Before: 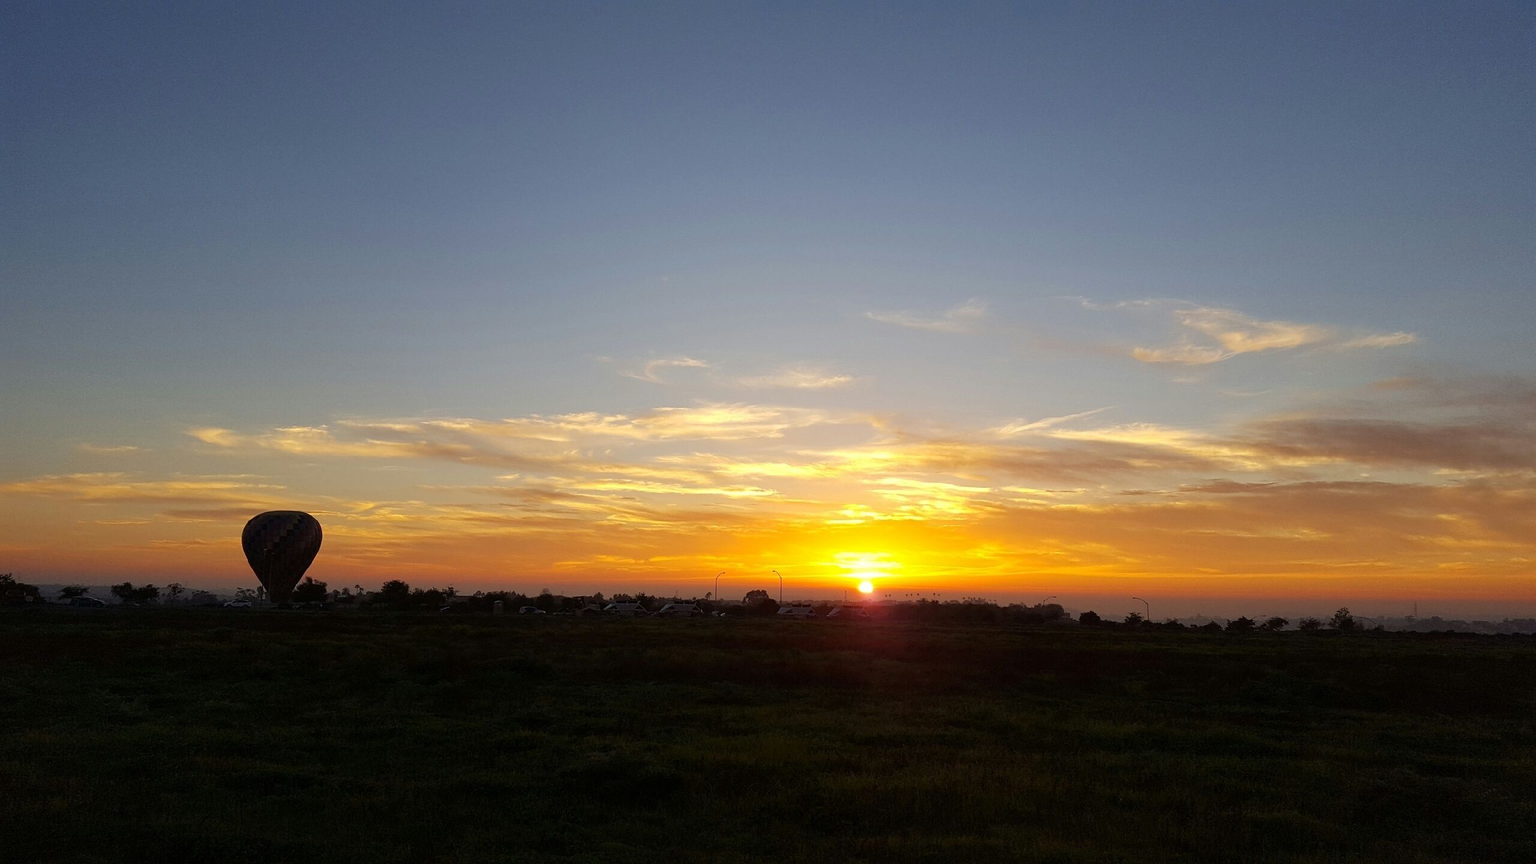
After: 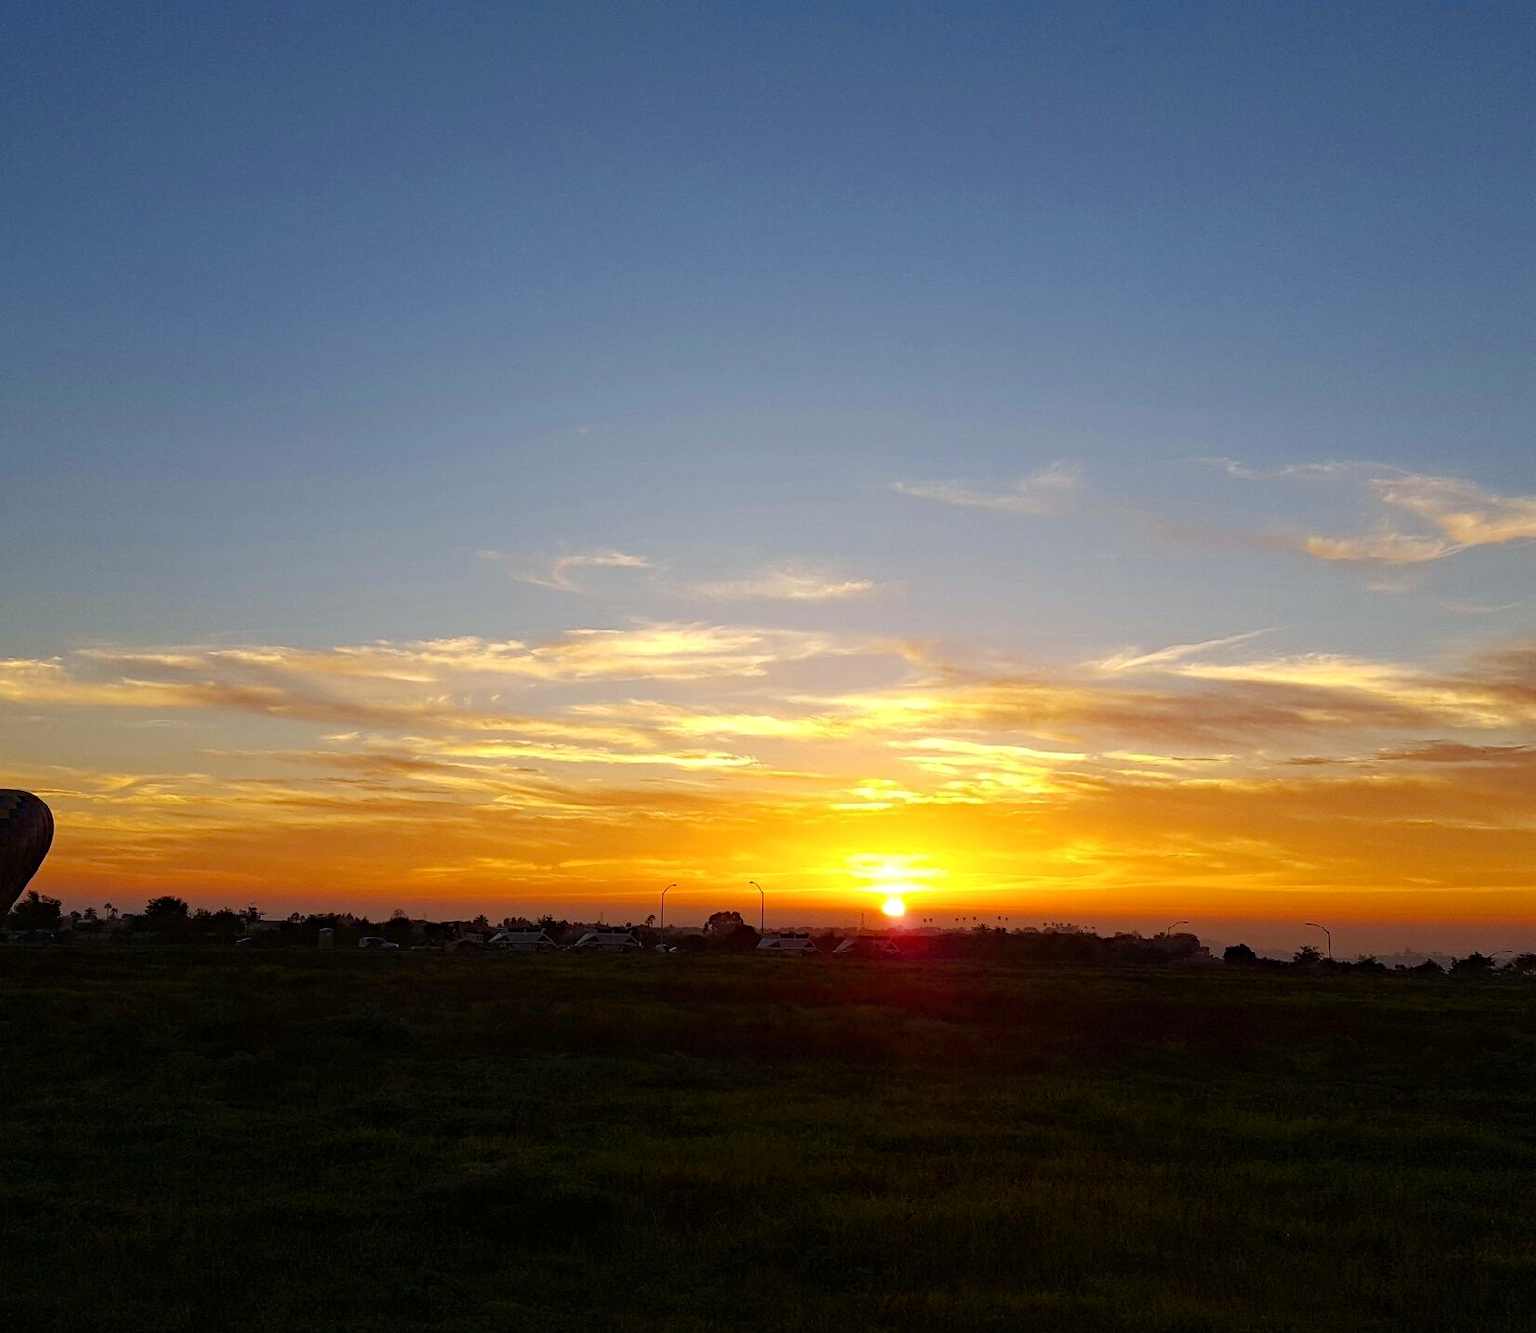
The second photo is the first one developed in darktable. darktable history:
haze removal: compatibility mode true, adaptive false
crop and rotate: left 18.714%, right 16.522%
tone equalizer: on, module defaults
color balance rgb: perceptual saturation grading › global saturation 20%, perceptual saturation grading › highlights -25.379%, perceptual saturation grading › shadows 24.453%, global vibrance 5.885%
